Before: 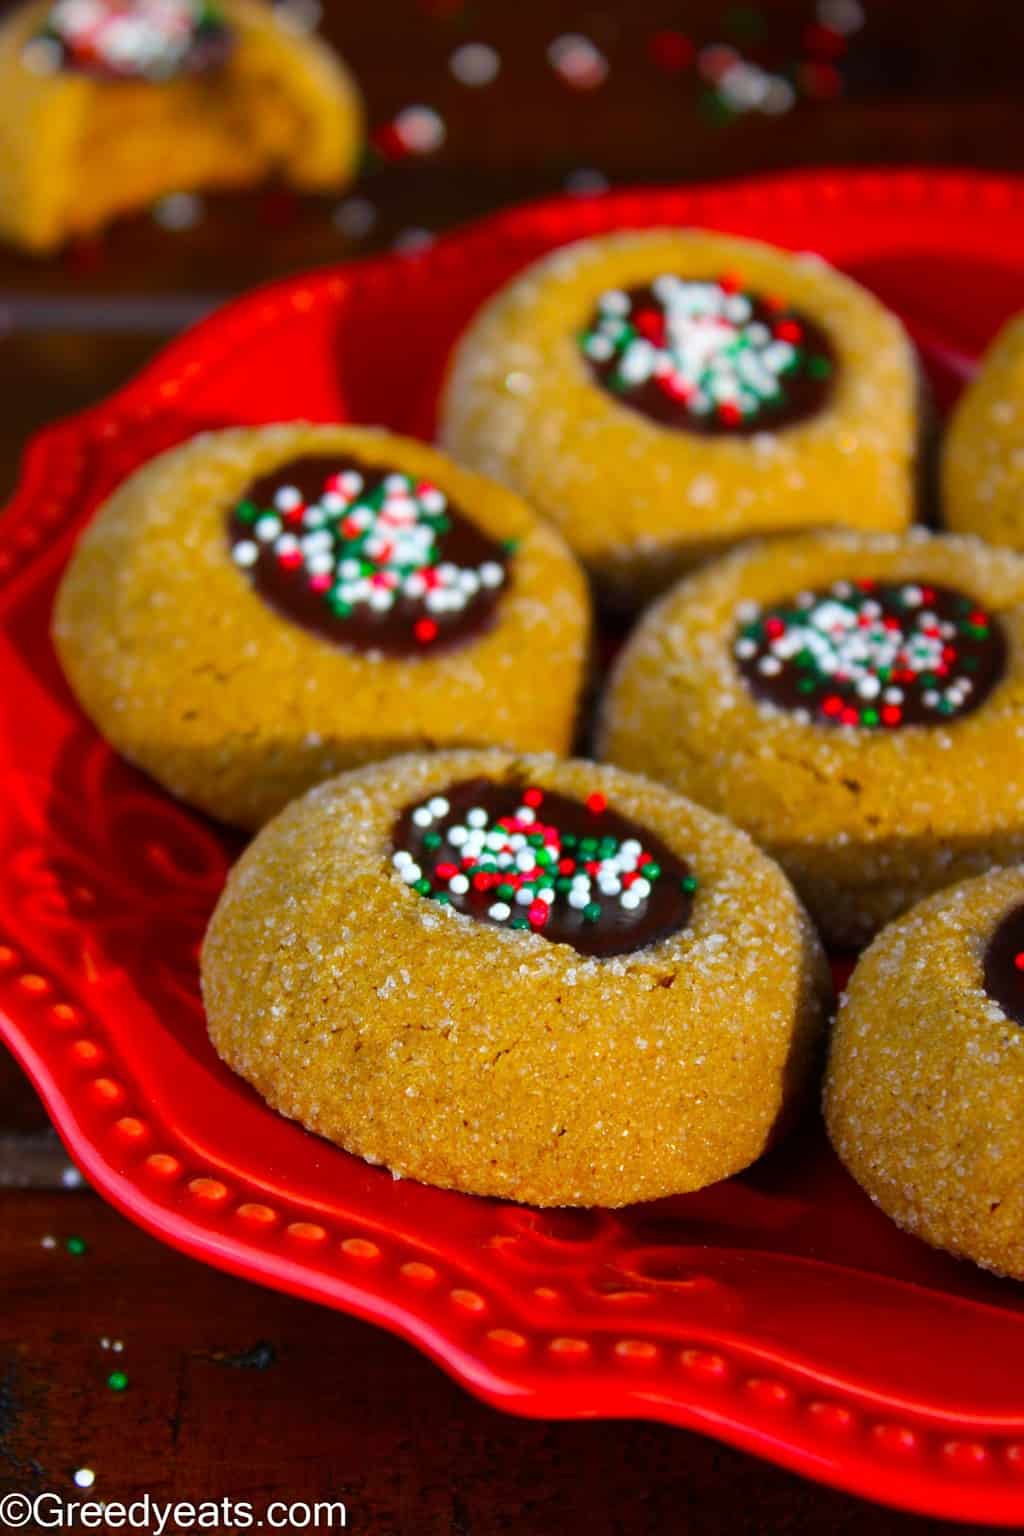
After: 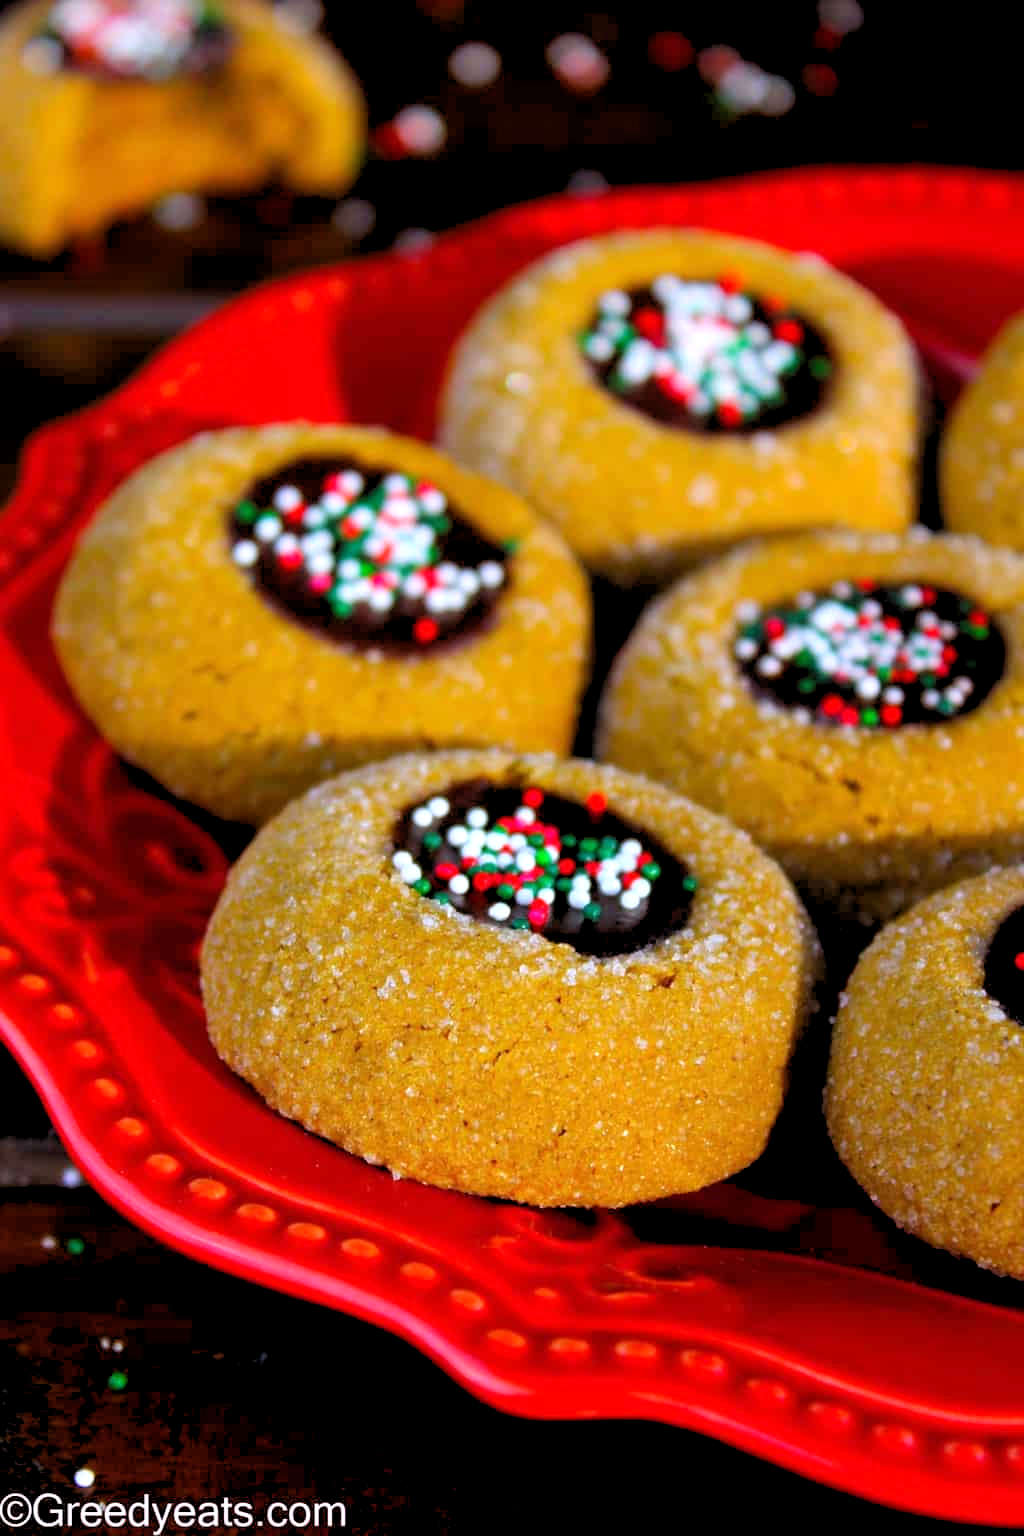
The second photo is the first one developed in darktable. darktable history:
white balance: red 1.004, blue 1.096
rgb levels: levels [[0.013, 0.434, 0.89], [0, 0.5, 1], [0, 0.5, 1]]
